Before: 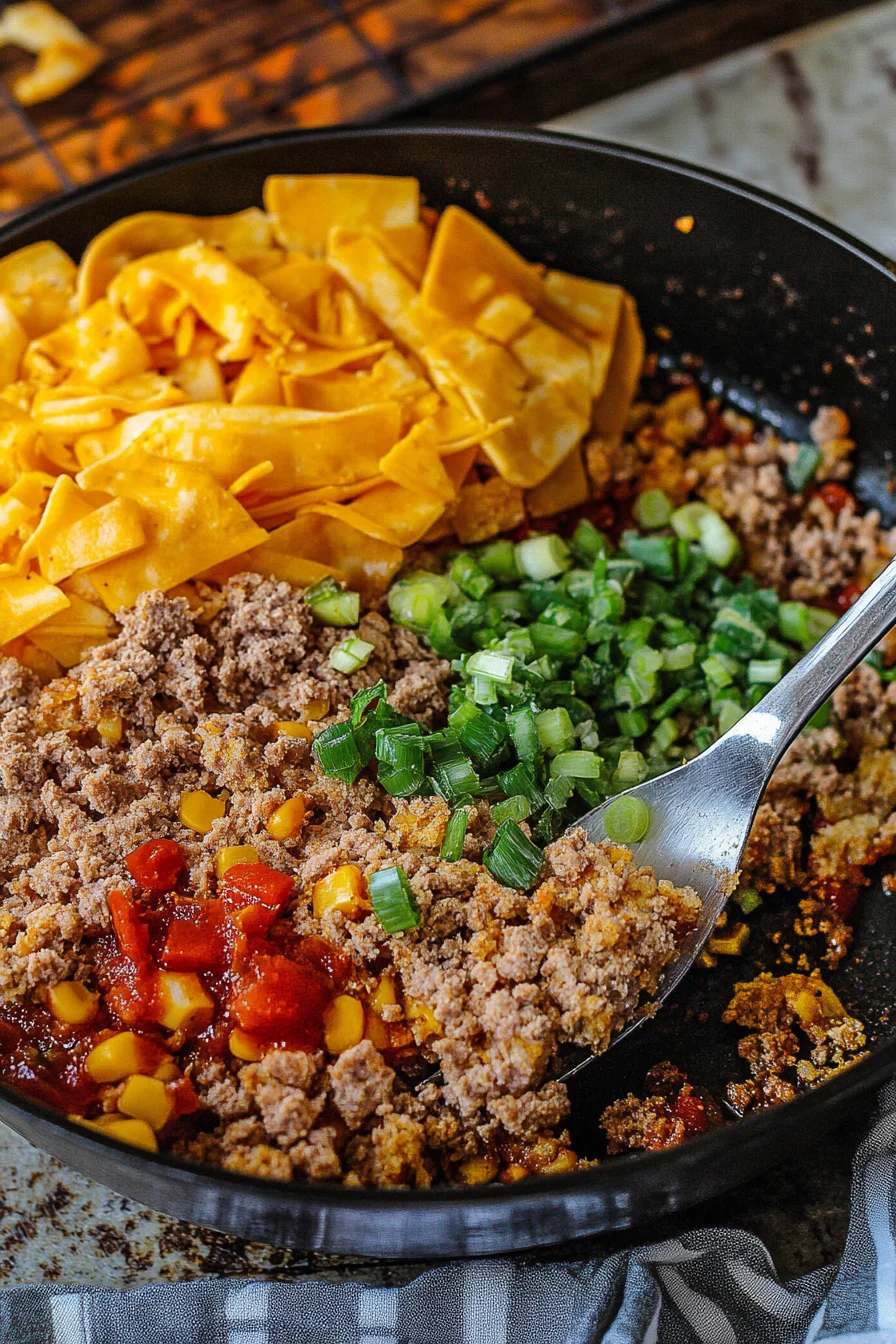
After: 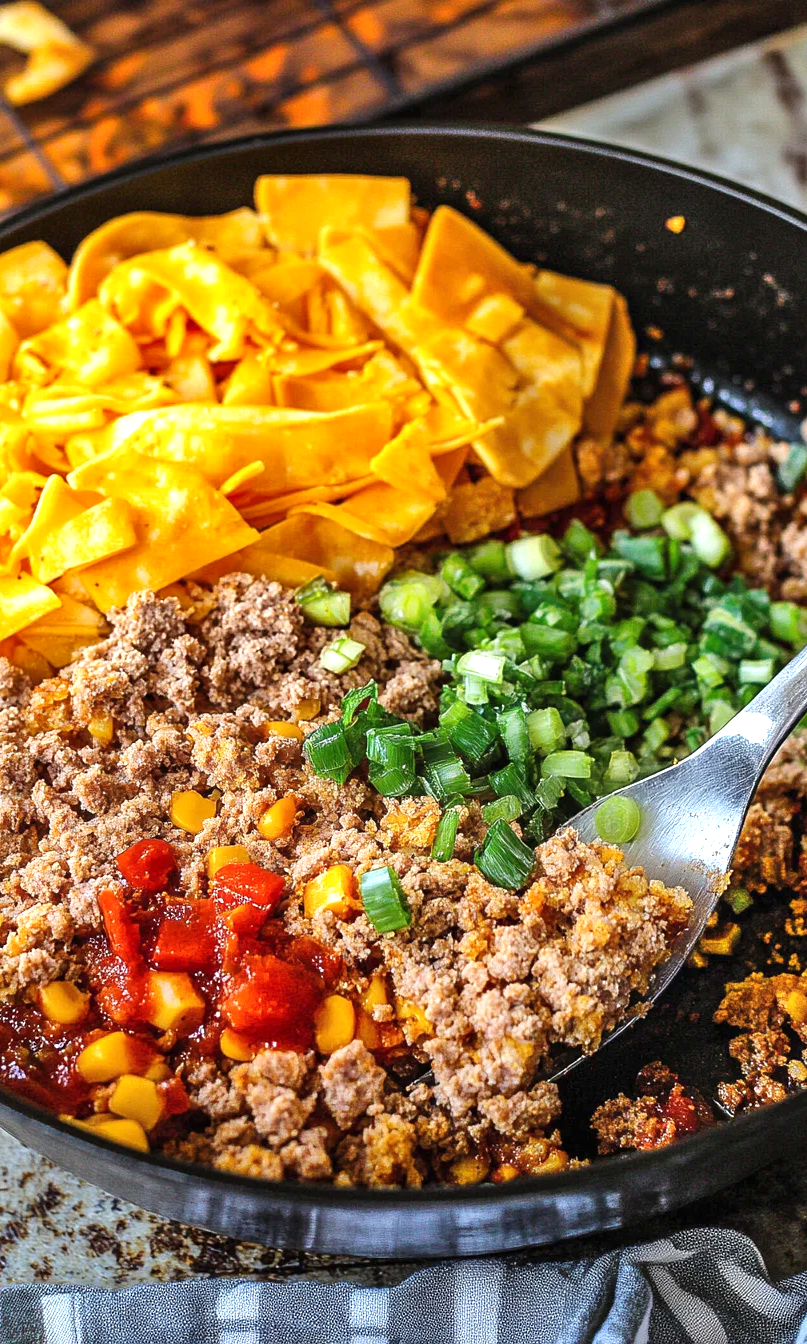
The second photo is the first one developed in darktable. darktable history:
crop and rotate: left 1.088%, right 8.807%
exposure: exposure 0.77 EV, compensate highlight preservation false
shadows and highlights: shadows 37.27, highlights -28.18, soften with gaussian
